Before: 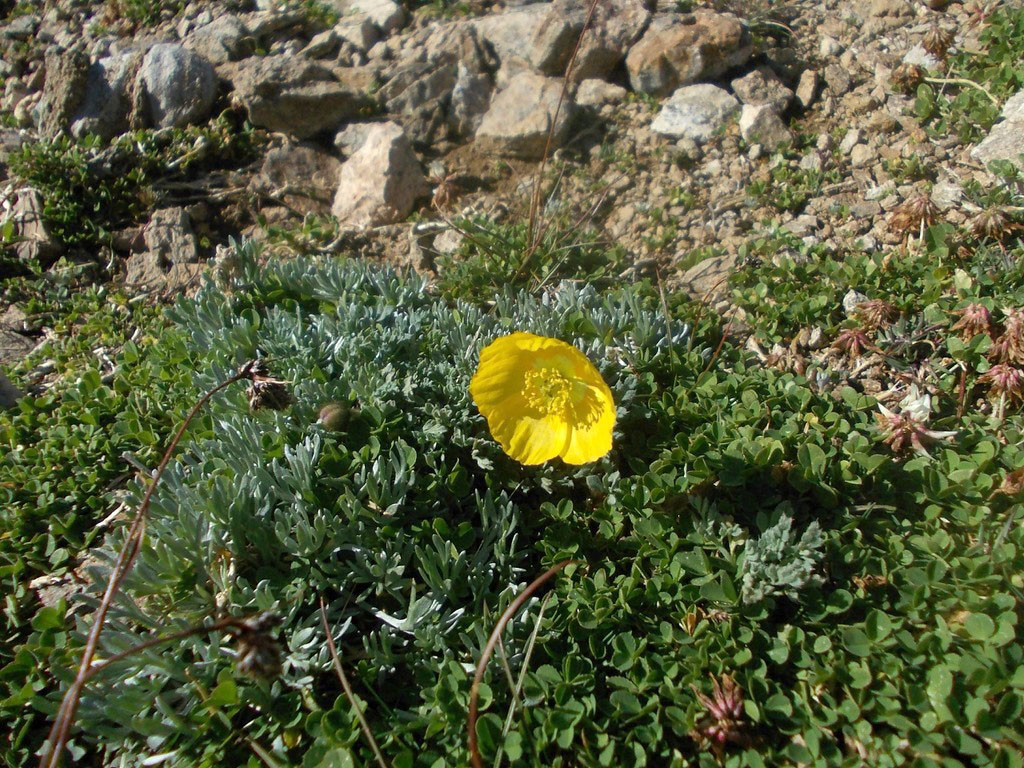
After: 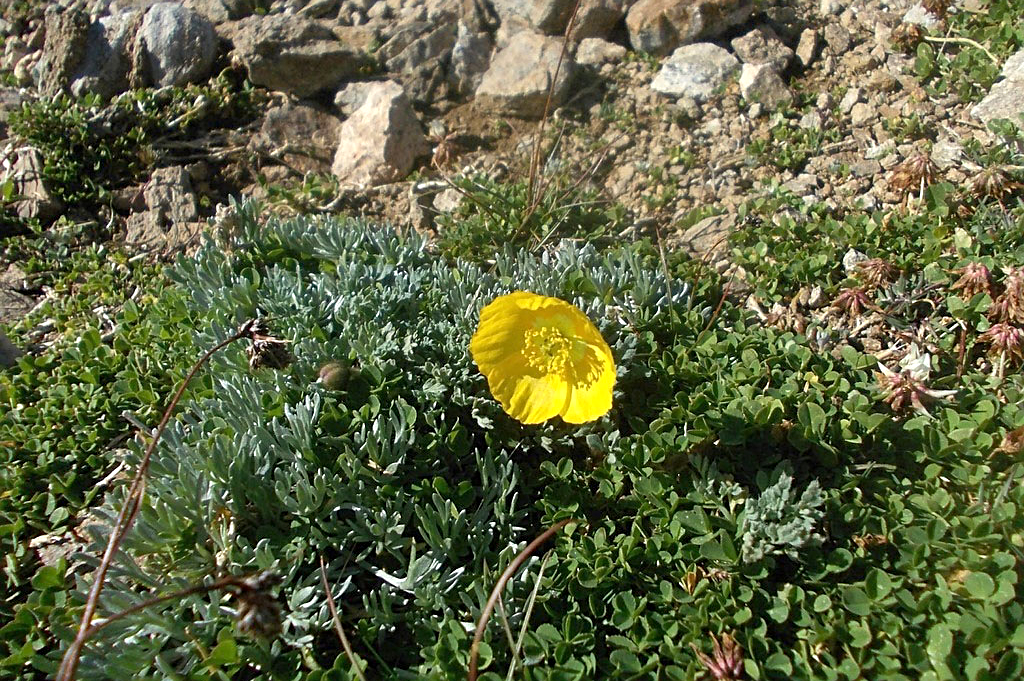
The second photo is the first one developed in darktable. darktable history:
crop and rotate: top 5.466%, bottom 5.768%
sharpen: on, module defaults
exposure: exposure 0.2 EV, compensate highlight preservation false
